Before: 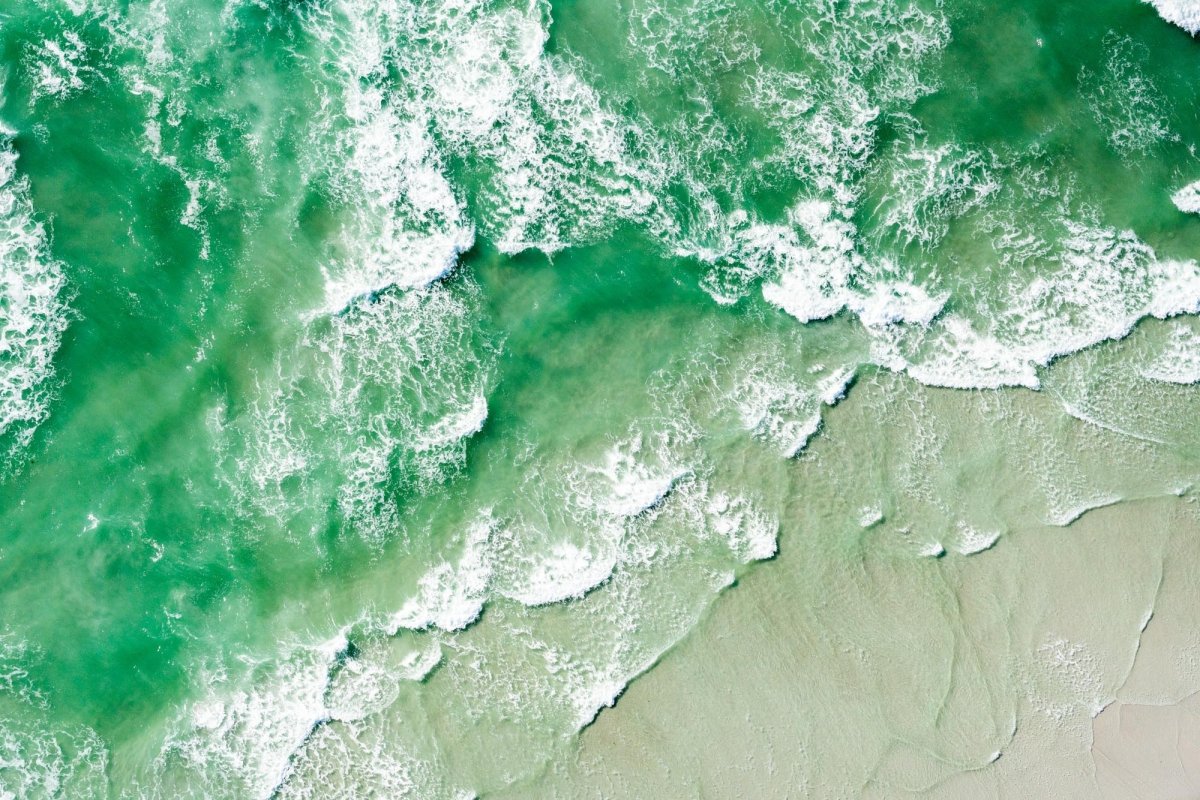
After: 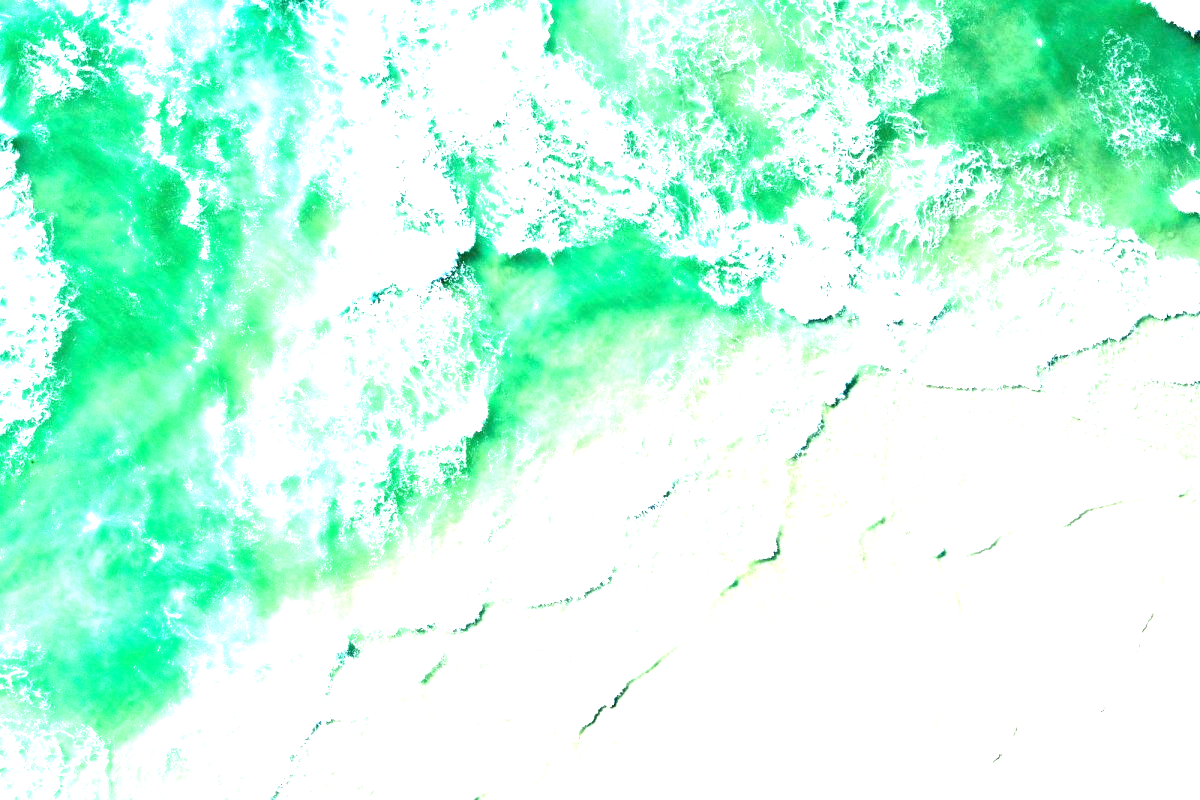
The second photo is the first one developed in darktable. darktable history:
exposure: exposure 1.998 EV, compensate exposure bias true, compensate highlight preservation false
